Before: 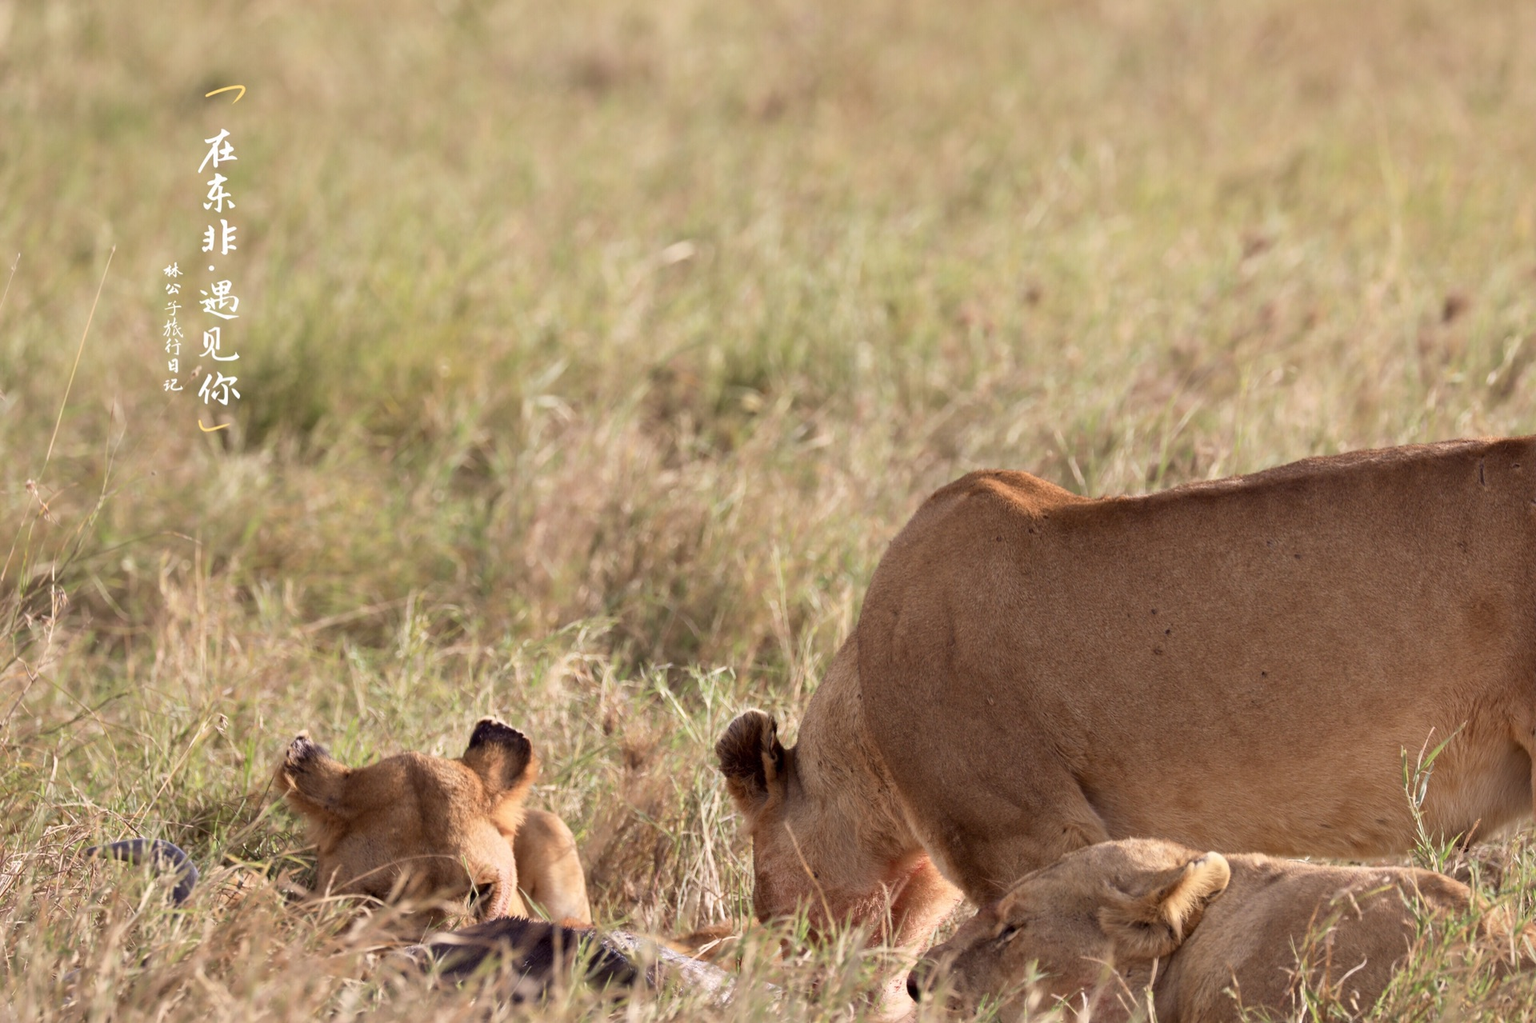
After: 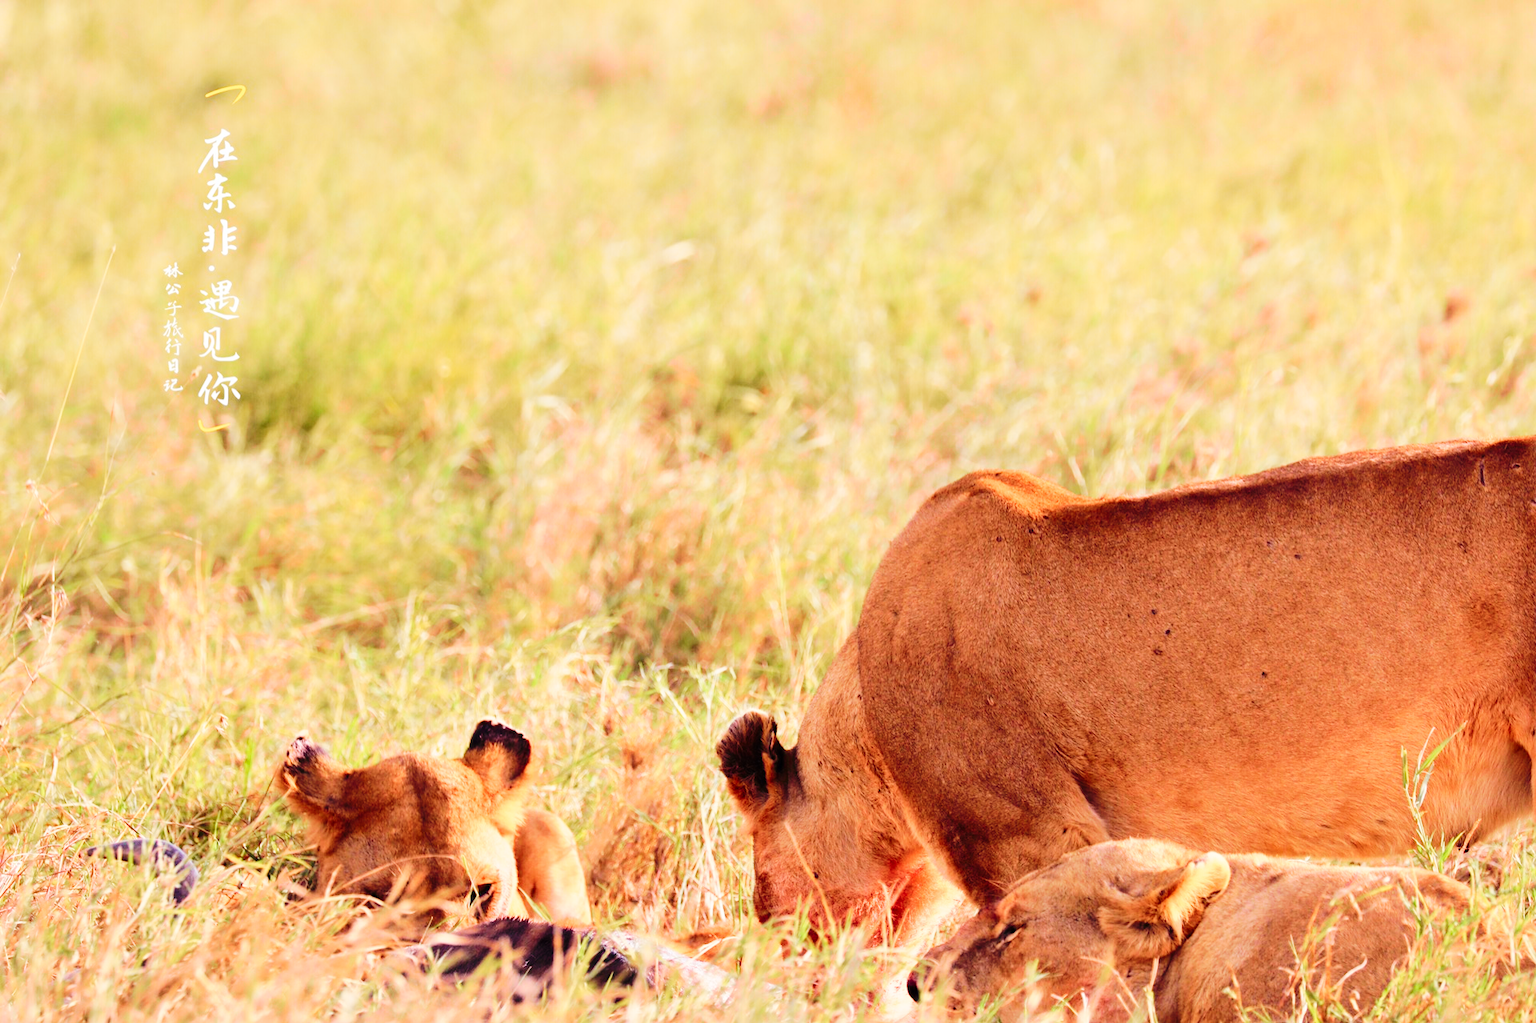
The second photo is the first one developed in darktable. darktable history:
contrast brightness saturation: brightness 0.13
base curve: curves: ch0 [(0, 0) (0.036, 0.025) (0.121, 0.166) (0.206, 0.329) (0.605, 0.79) (1, 1)], preserve colors none
tone curve: curves: ch0 [(0, 0) (0.126, 0.086) (0.338, 0.327) (0.494, 0.55) (0.703, 0.762) (1, 1)]; ch1 [(0, 0) (0.346, 0.324) (0.45, 0.431) (0.5, 0.5) (0.522, 0.517) (0.55, 0.578) (1, 1)]; ch2 [(0, 0) (0.44, 0.424) (0.501, 0.499) (0.554, 0.563) (0.622, 0.667) (0.707, 0.746) (1, 1)], color space Lab, independent channels, preserve colors none
